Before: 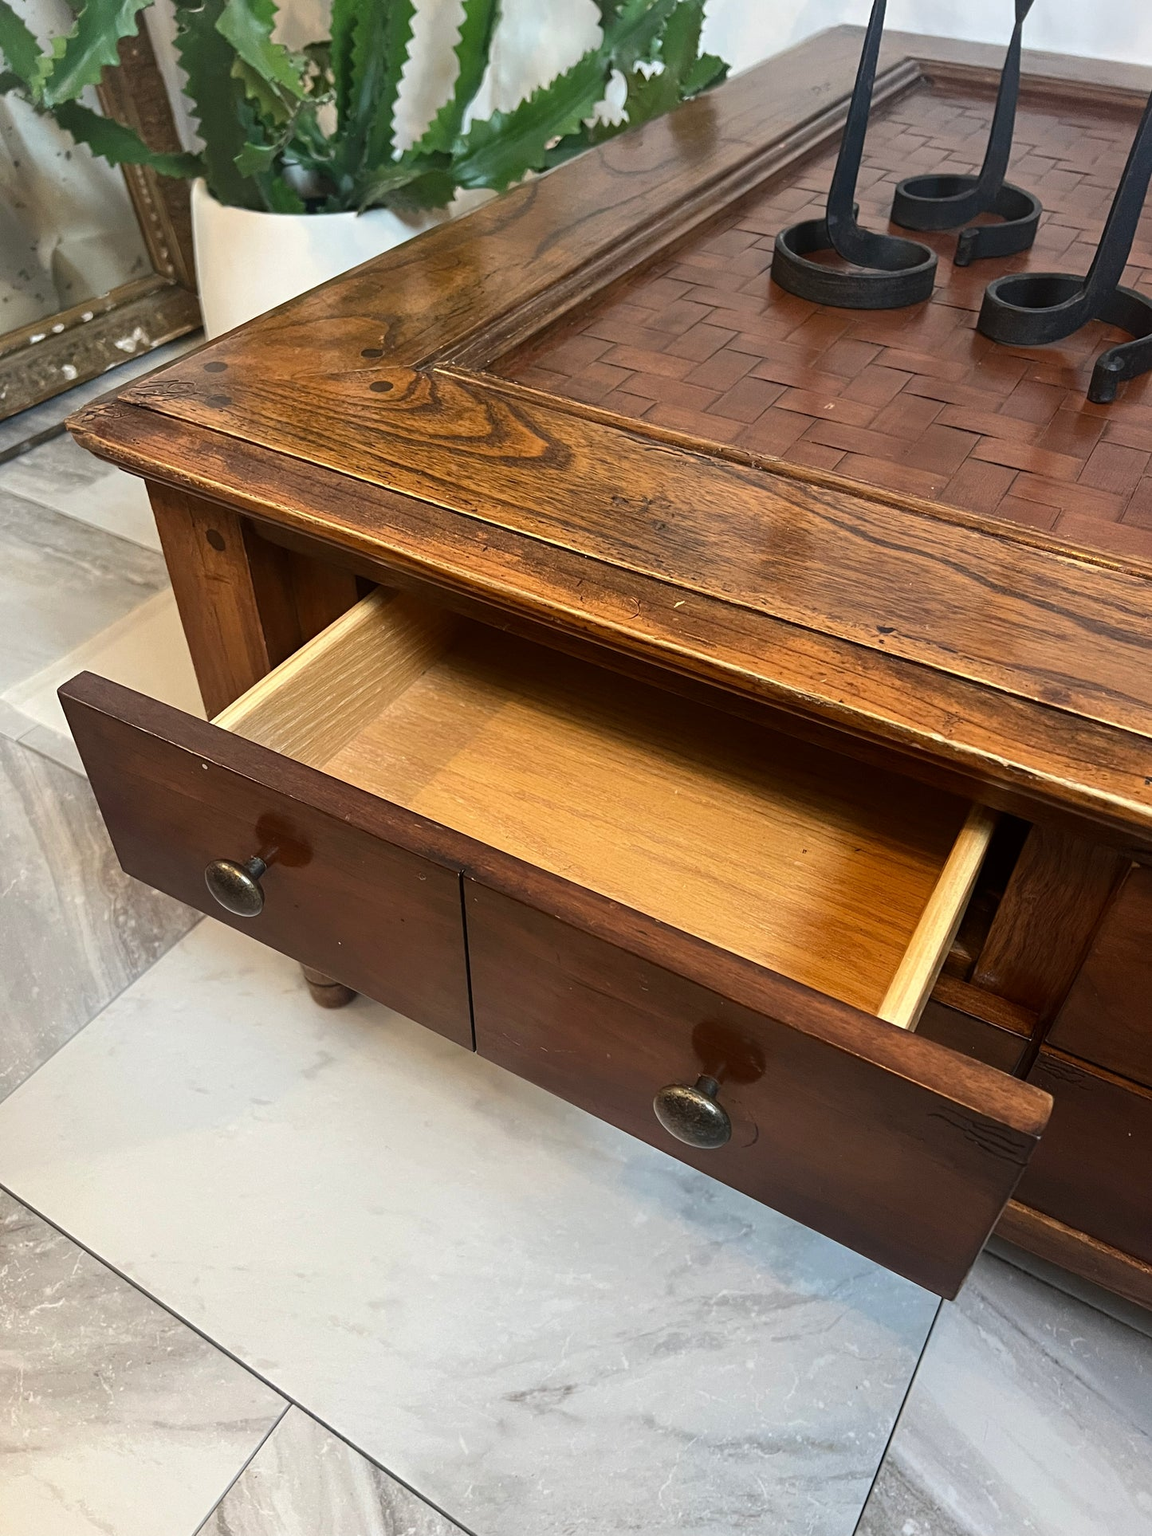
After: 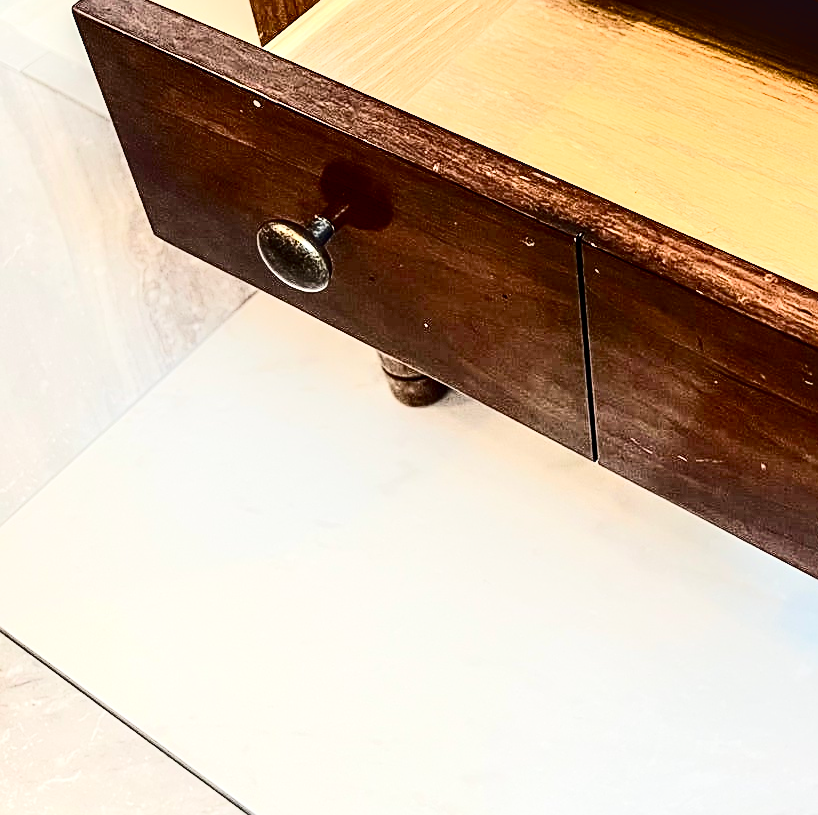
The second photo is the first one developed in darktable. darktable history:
local contrast: detail 150%
sharpen: on, module defaults
crop: top 44.533%, right 43.368%, bottom 13.149%
contrast brightness saturation: contrast 0.489, saturation -0.099
exposure: compensate highlight preservation false
color balance rgb: global offset › chroma 0.052%, global offset › hue 254.07°, perceptual saturation grading › global saturation 20%, perceptual saturation grading › highlights -25.737%, perceptual saturation grading › shadows 25.152%, saturation formula JzAzBz (2021)
tone equalizer: -7 EV 0.16 EV, -6 EV 0.607 EV, -5 EV 1.18 EV, -4 EV 1.34 EV, -3 EV 1.17 EV, -2 EV 0.6 EV, -1 EV 0.15 EV, edges refinement/feathering 500, mask exposure compensation -1.57 EV, preserve details no
